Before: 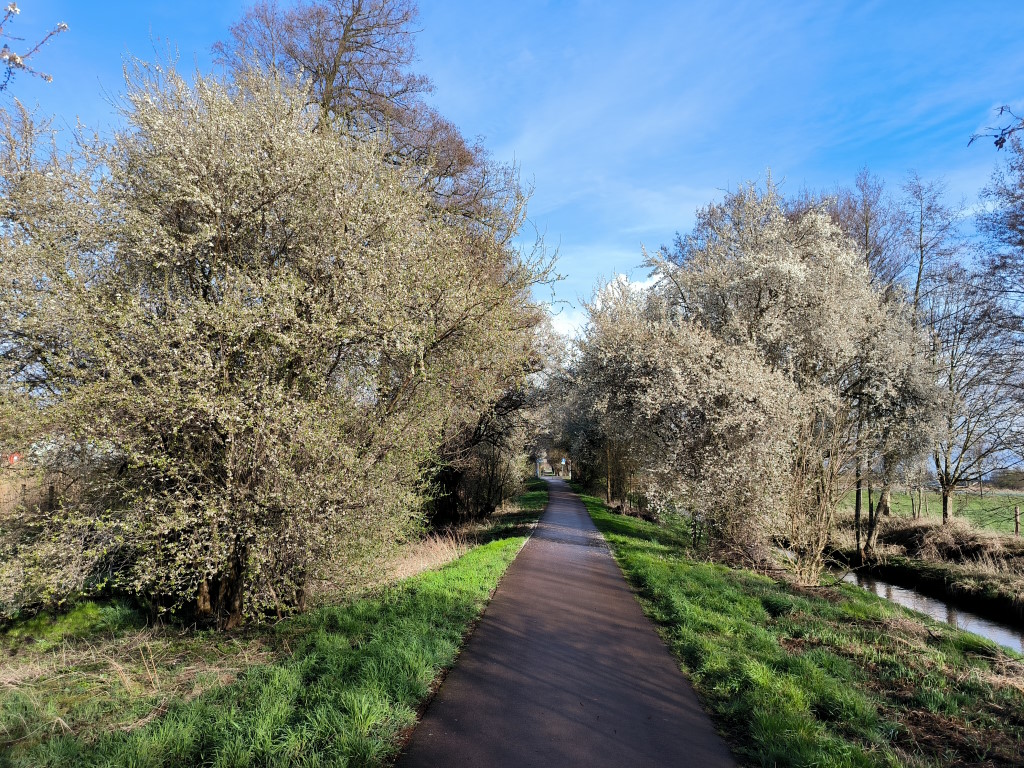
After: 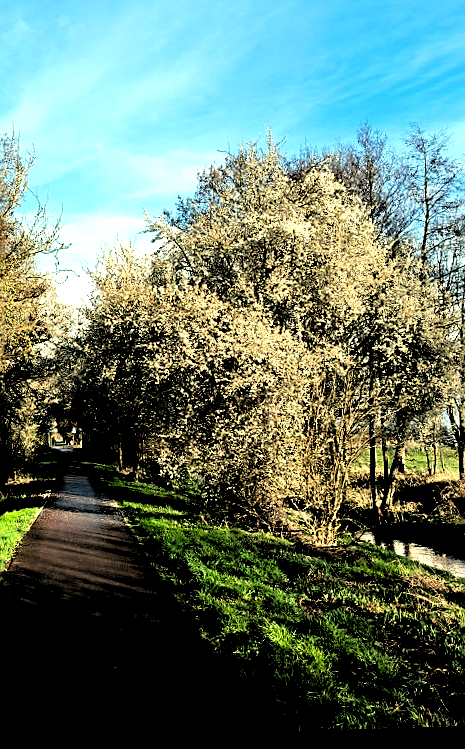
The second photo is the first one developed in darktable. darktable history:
crop: left 47.628%, top 6.643%, right 7.874%
rgb levels: levels [[0.034, 0.472, 0.904], [0, 0.5, 1], [0, 0.5, 1]]
tone equalizer: -8 EV -0.417 EV, -7 EV -0.389 EV, -6 EV -0.333 EV, -5 EV -0.222 EV, -3 EV 0.222 EV, -2 EV 0.333 EV, -1 EV 0.389 EV, +0 EV 0.417 EV, edges refinement/feathering 500, mask exposure compensation -1.57 EV, preserve details no
rotate and perspective: rotation -2.22°, lens shift (horizontal) -0.022, automatic cropping off
sharpen: on, module defaults
color balance: mode lift, gamma, gain (sRGB), lift [1.014, 0.966, 0.918, 0.87], gamma [0.86, 0.734, 0.918, 0.976], gain [1.063, 1.13, 1.063, 0.86]
